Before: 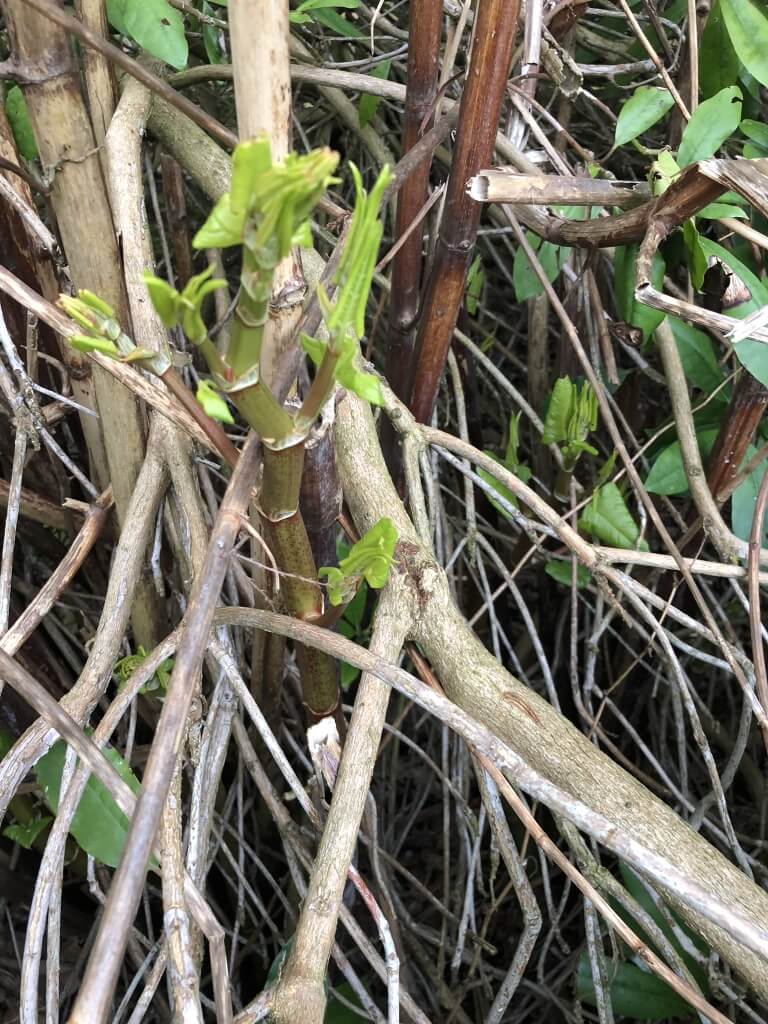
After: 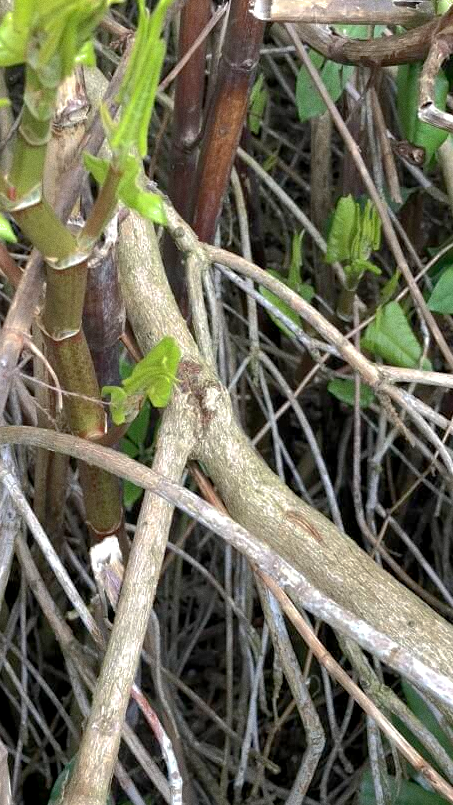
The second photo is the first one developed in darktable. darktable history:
exposure: black level correction 0.002, exposure 0.15 EV, compensate highlight preservation false
shadows and highlights: on, module defaults
crop and rotate: left 28.256%, top 17.734%, right 12.656%, bottom 3.573%
grain: coarseness 0.09 ISO
sharpen: radius 2.883, amount 0.868, threshold 47.523
